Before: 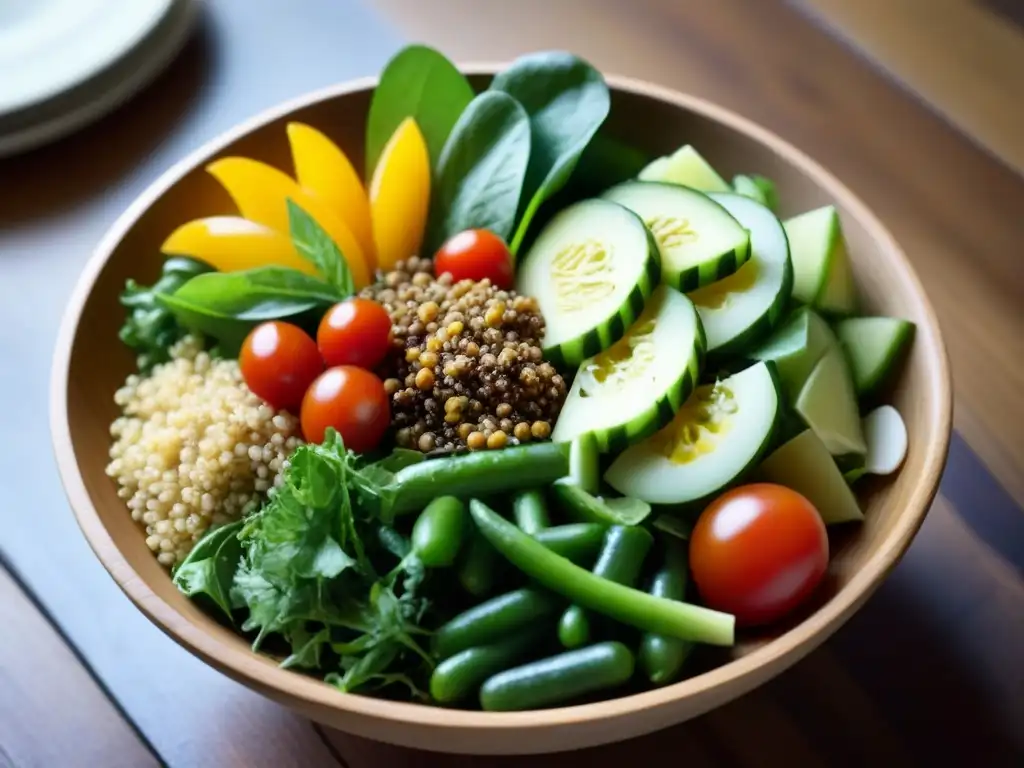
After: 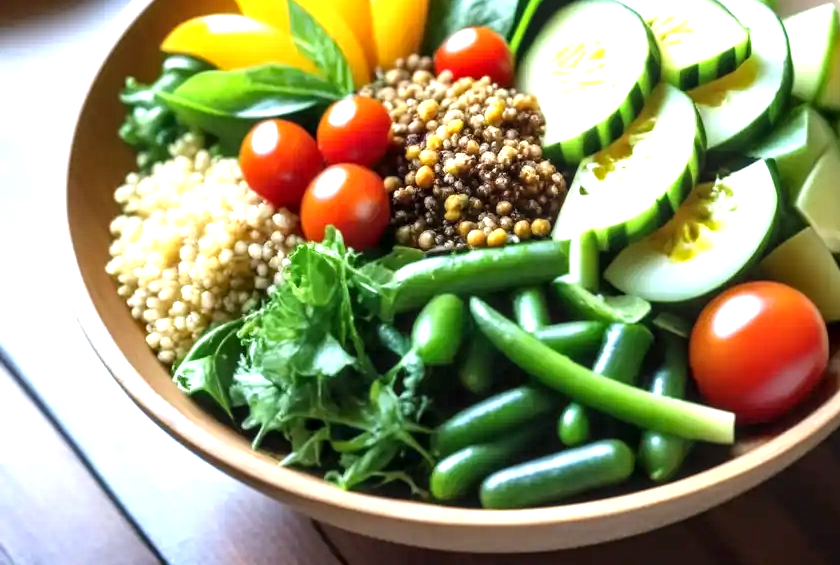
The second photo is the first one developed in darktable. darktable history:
exposure: black level correction 0, exposure 0.952 EV, compensate highlight preservation false
crop: top 26.407%, right 17.96%
local contrast: detail 130%
